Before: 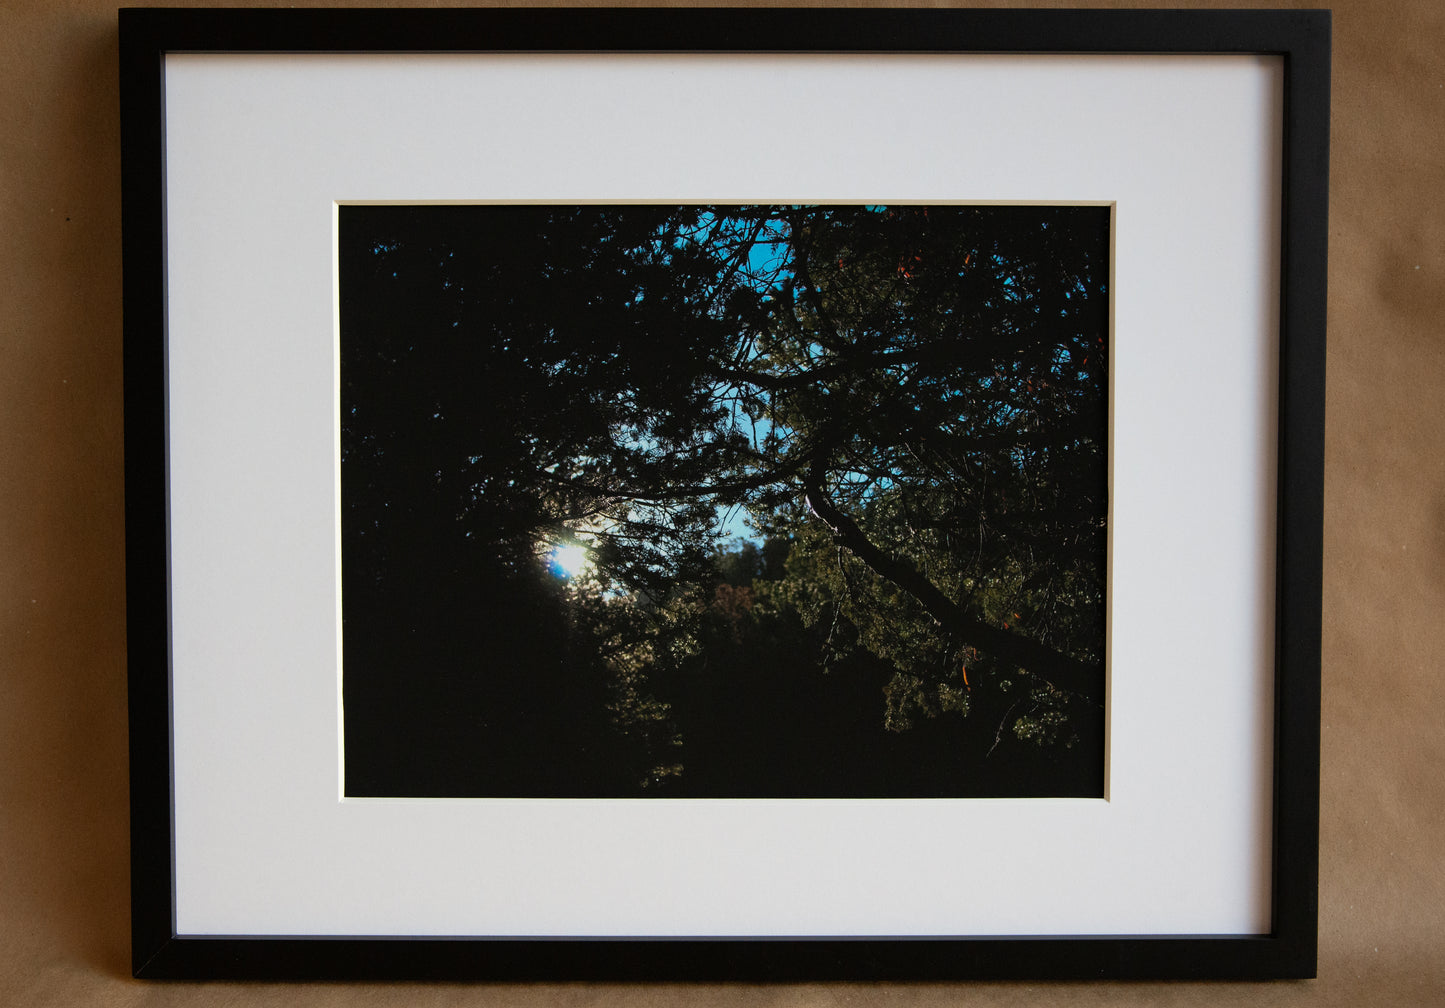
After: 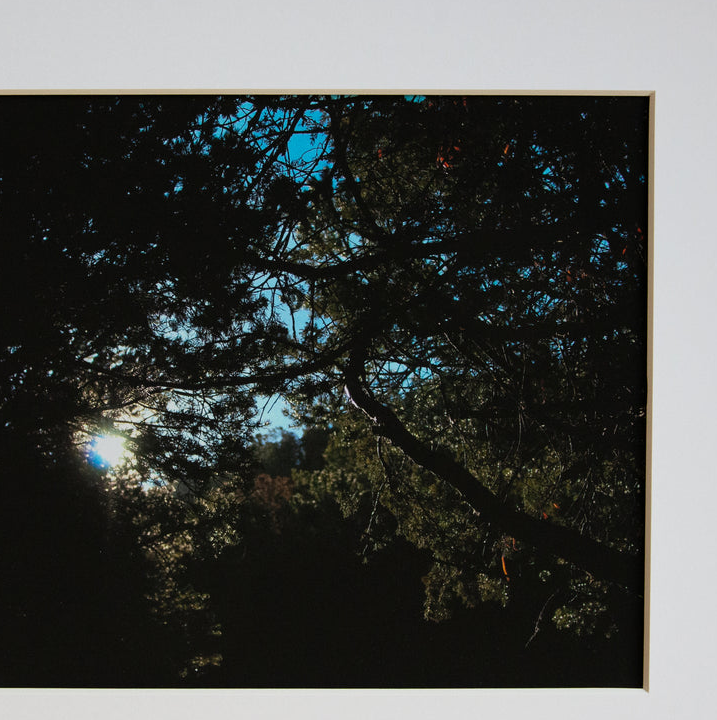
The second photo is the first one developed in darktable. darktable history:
crop: left 31.922%, top 10.966%, right 18.458%, bottom 17.546%
